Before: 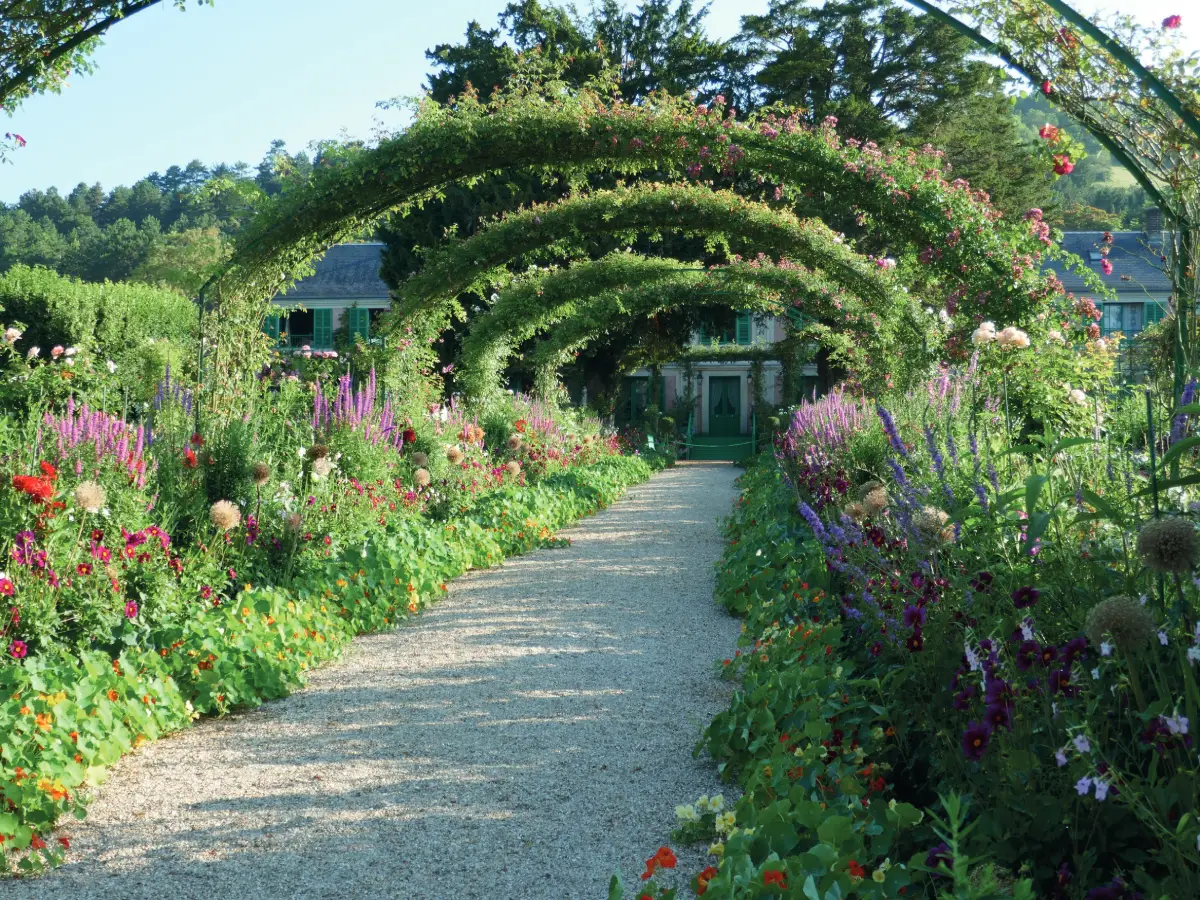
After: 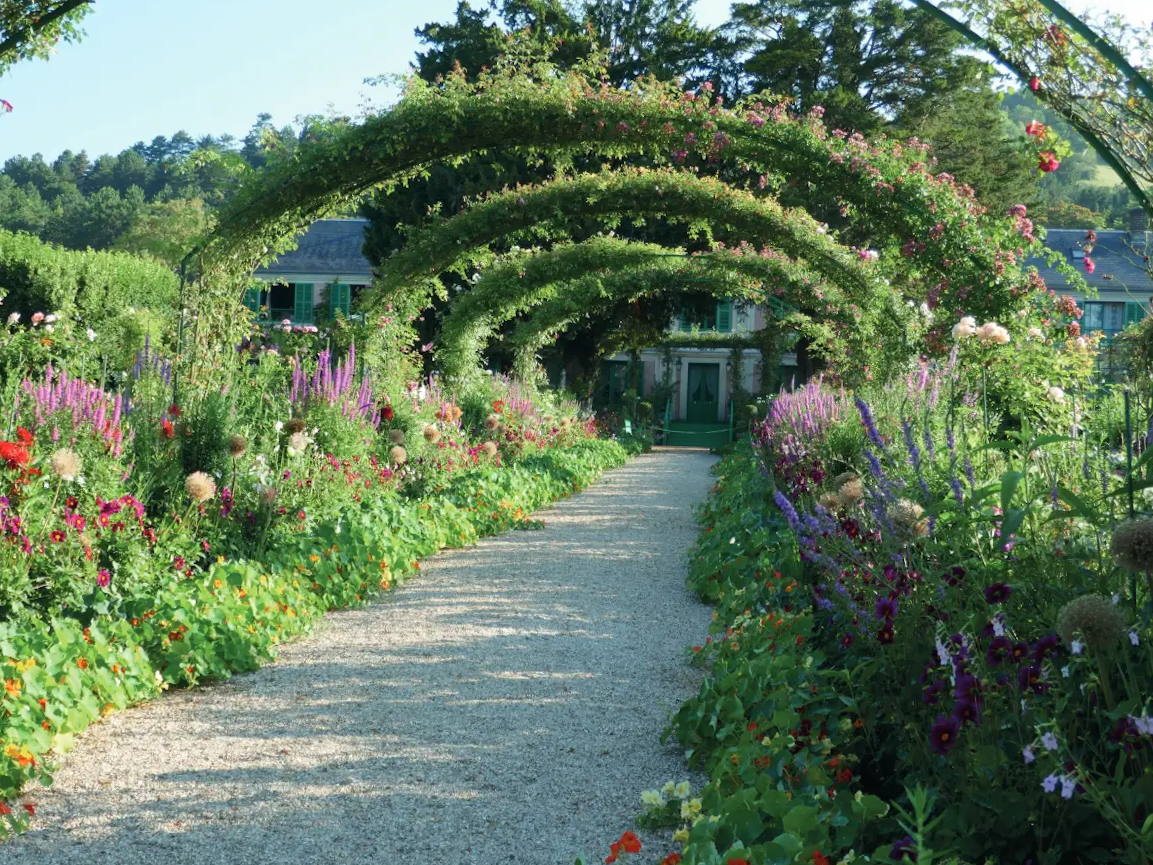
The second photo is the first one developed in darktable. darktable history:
crop and rotate: angle -1.74°
